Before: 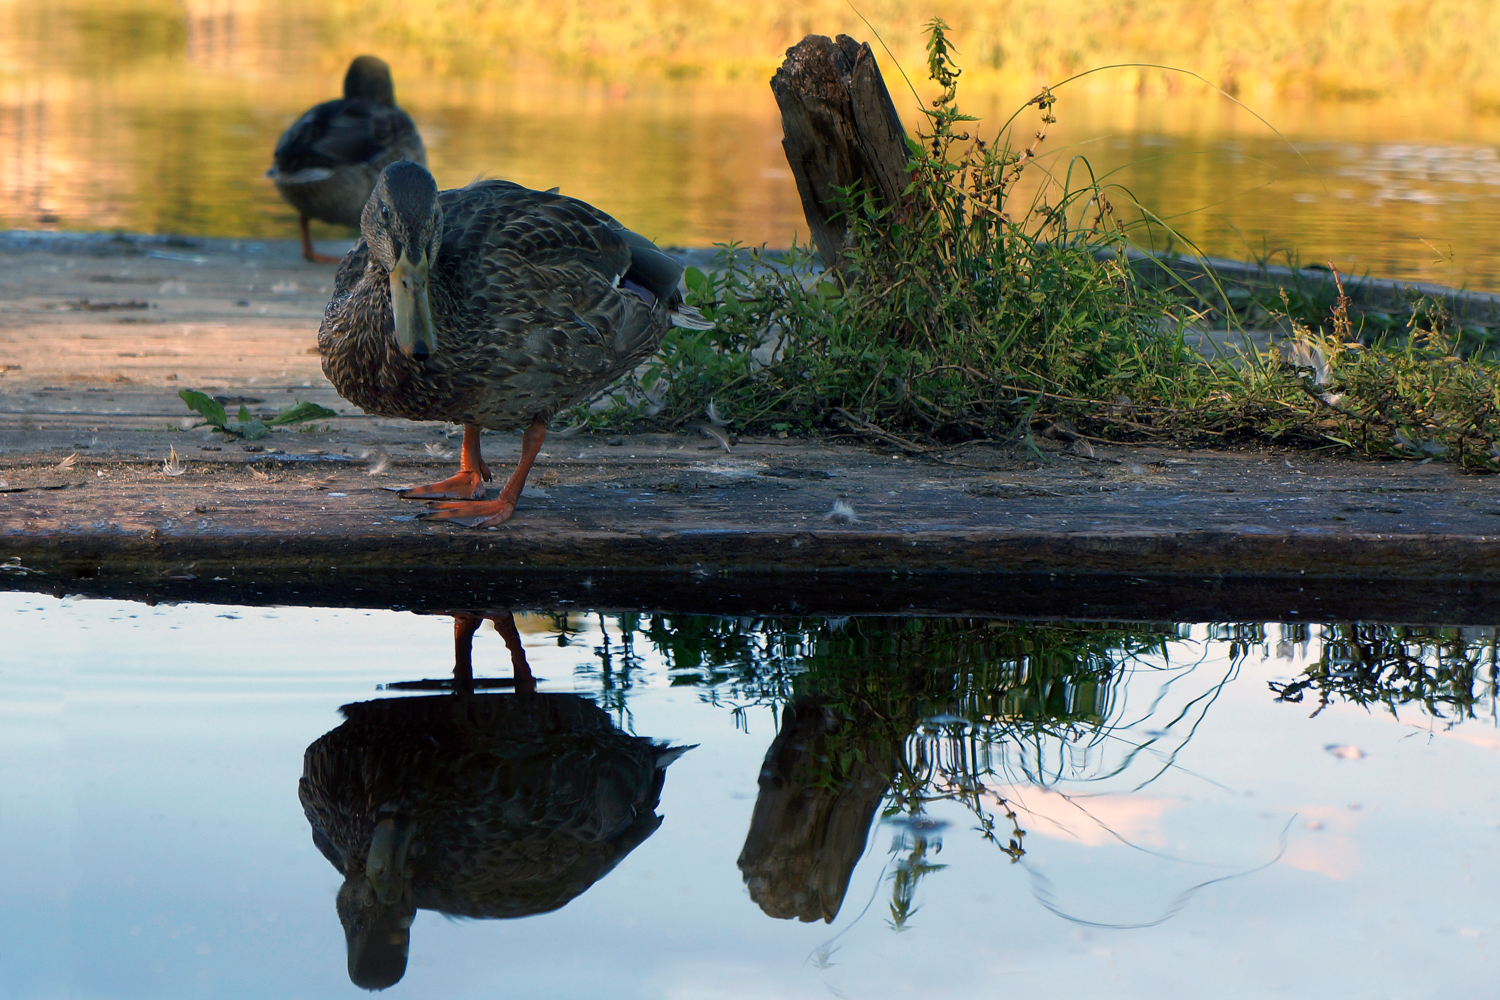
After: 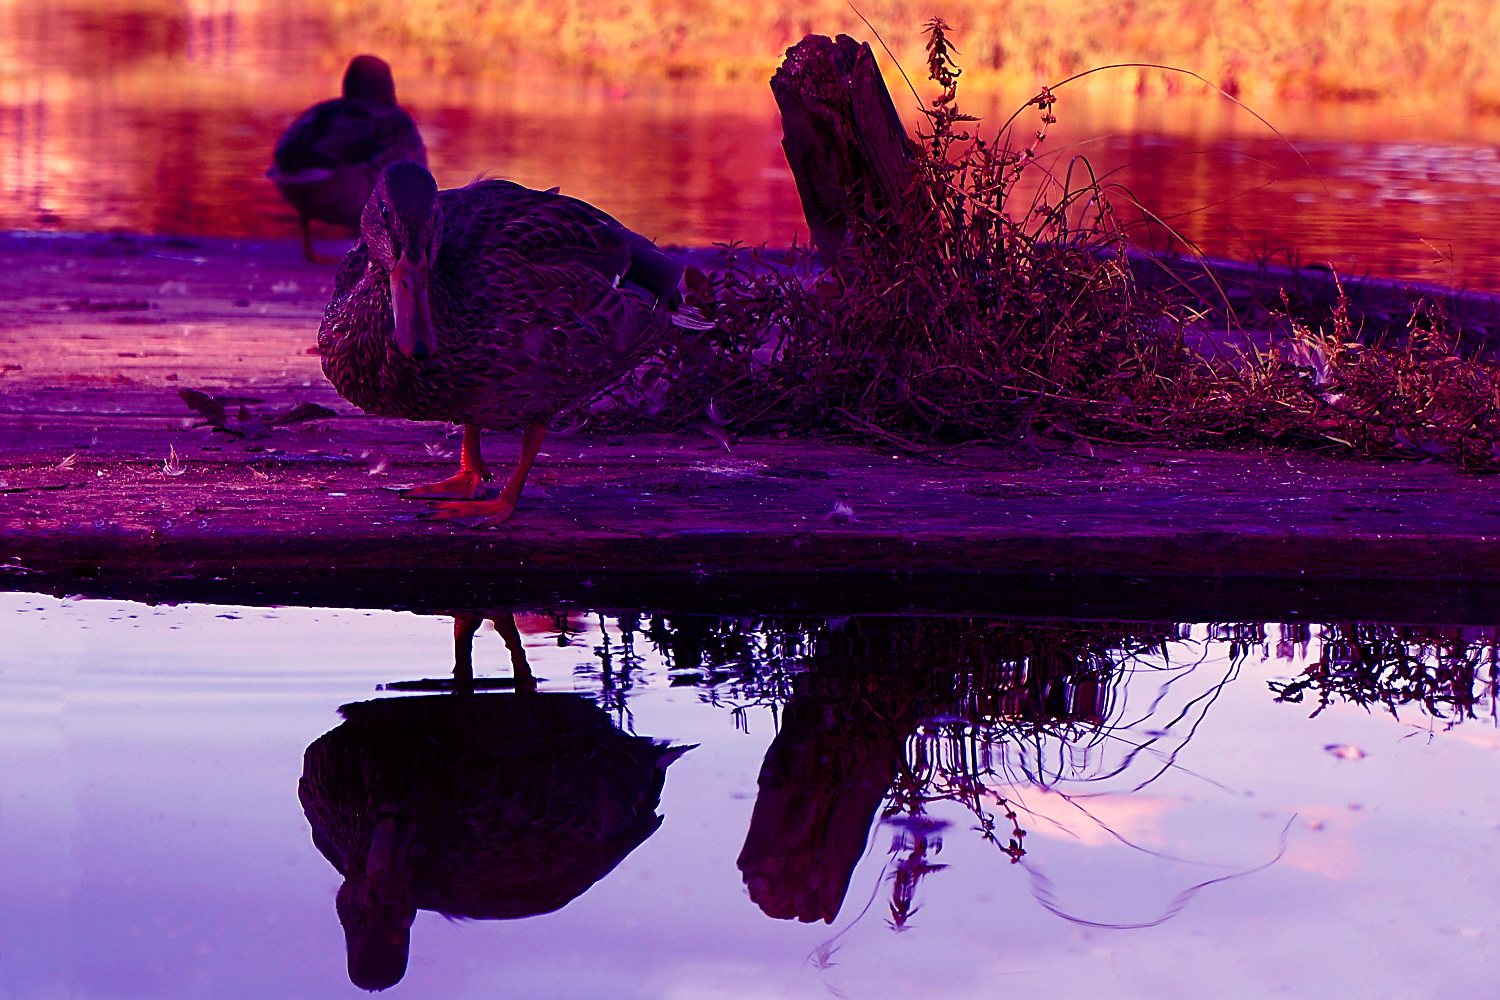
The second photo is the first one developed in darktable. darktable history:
color balance: mode lift, gamma, gain (sRGB), lift [1, 1, 0.101, 1]
sharpen: on, module defaults
